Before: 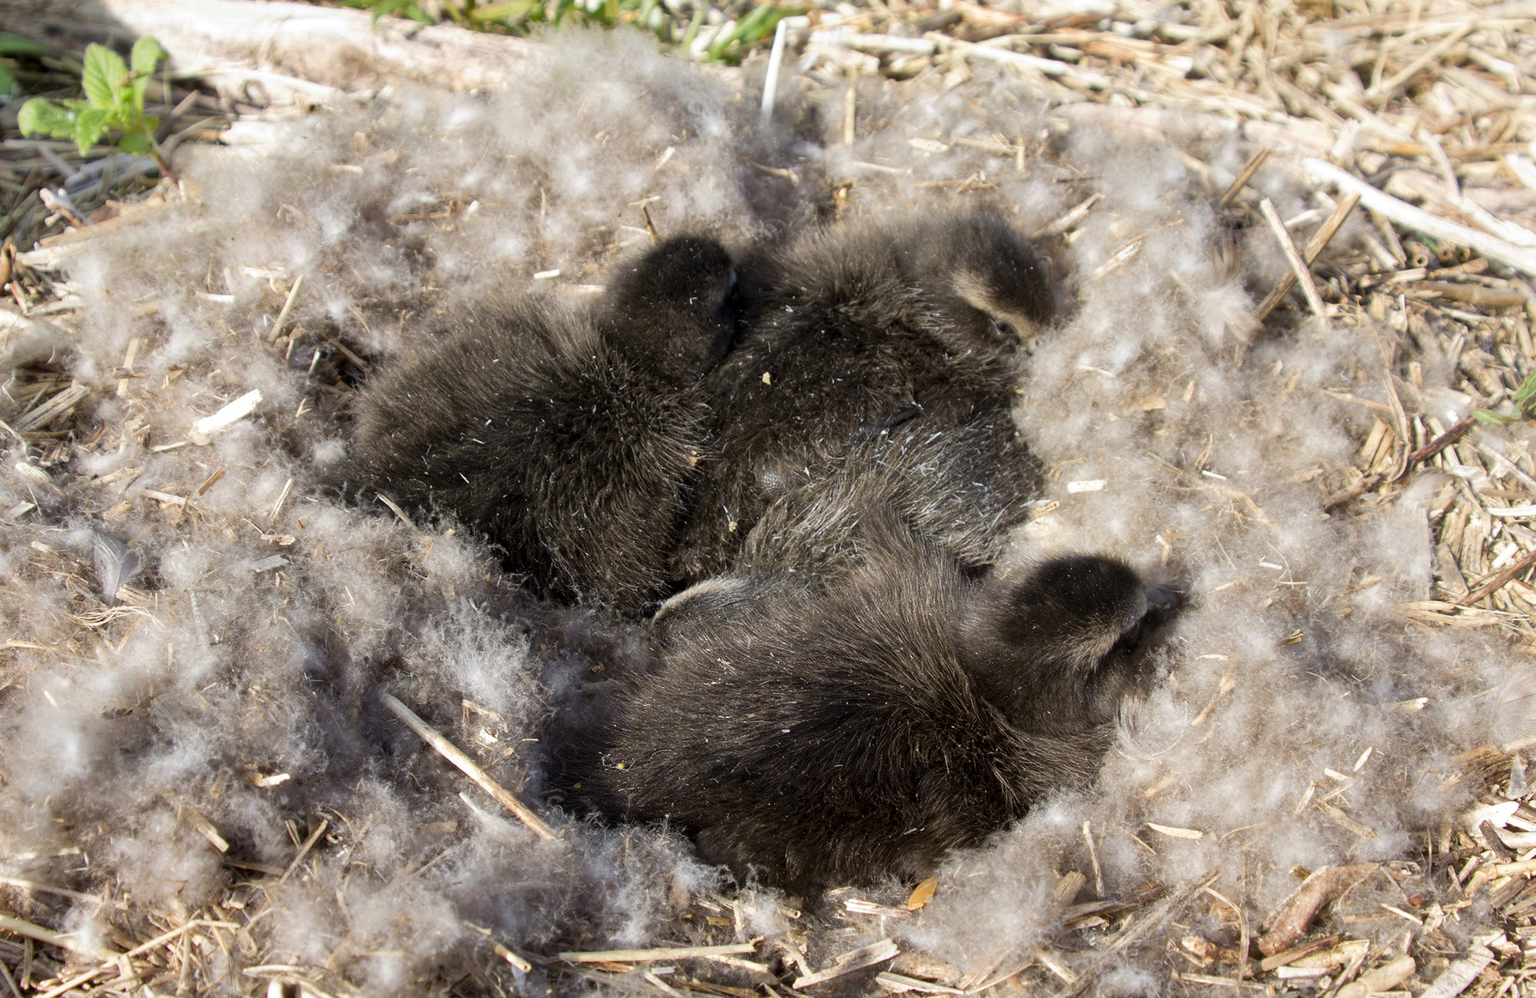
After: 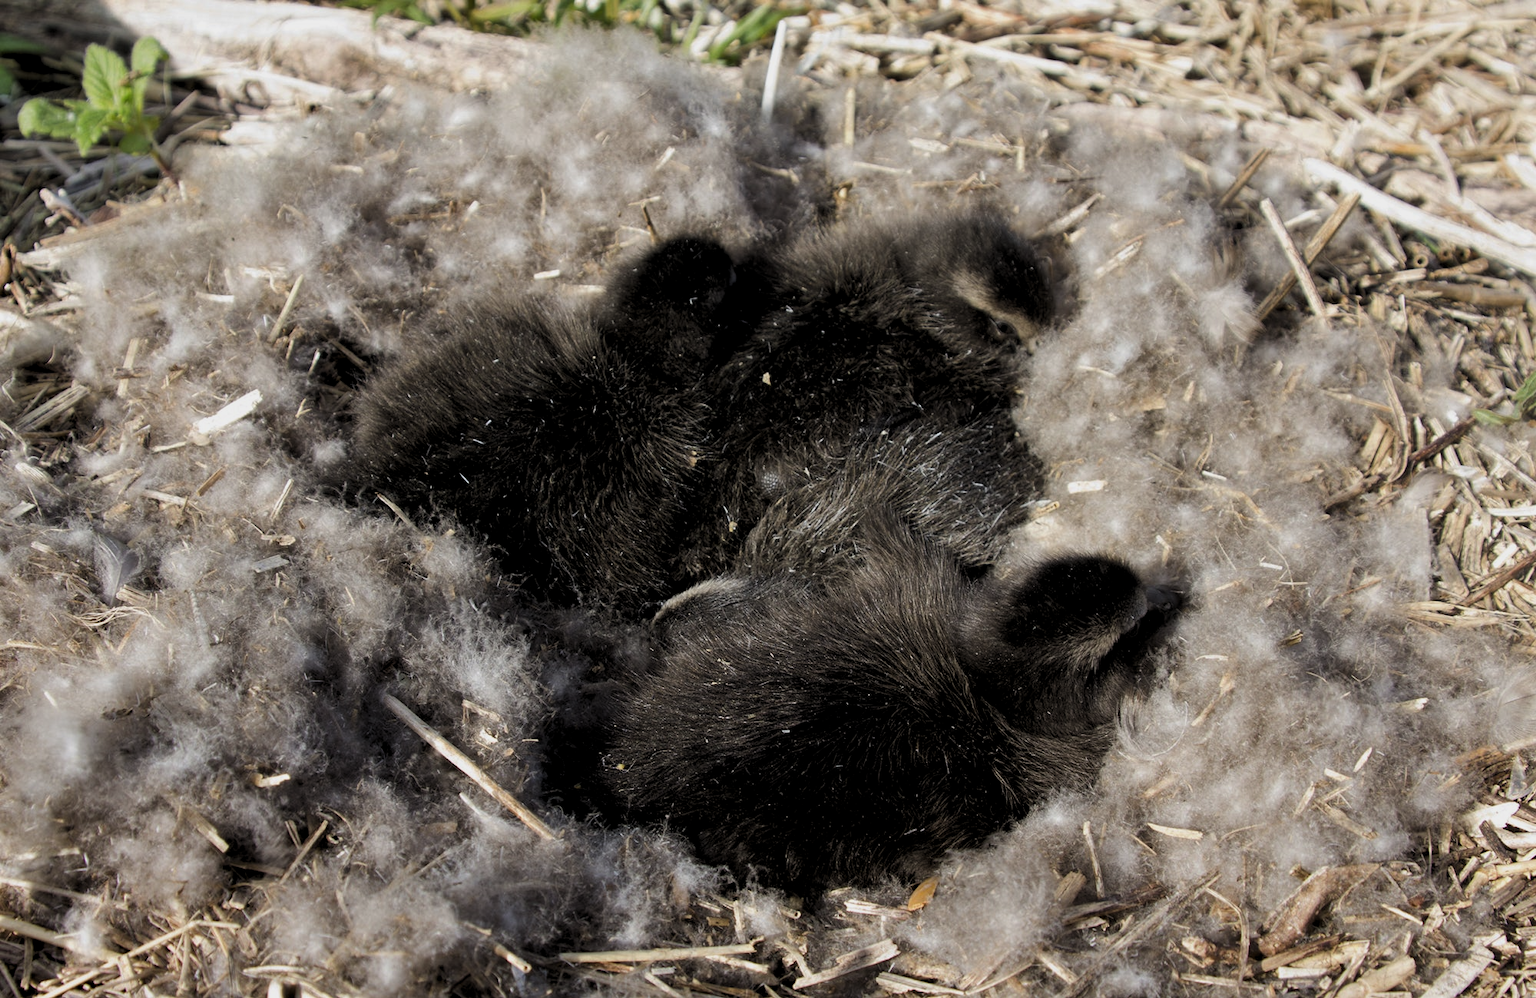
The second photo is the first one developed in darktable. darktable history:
levels: levels [0.116, 0.574, 1]
exposure: exposure -0.21 EV, compensate highlight preservation false
